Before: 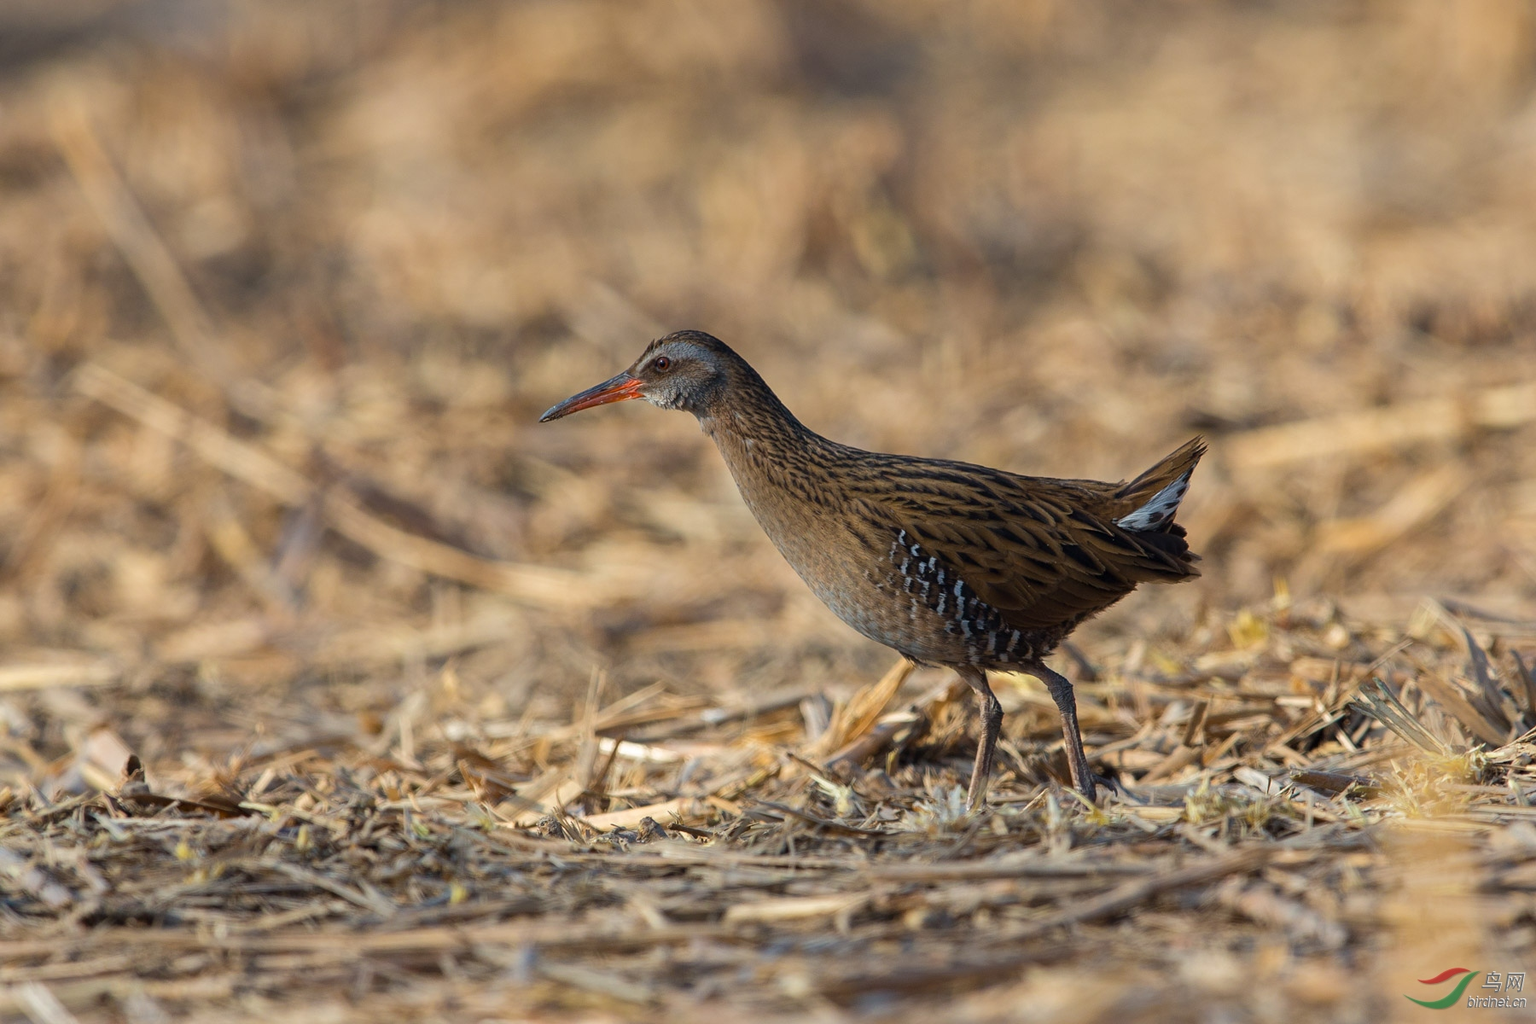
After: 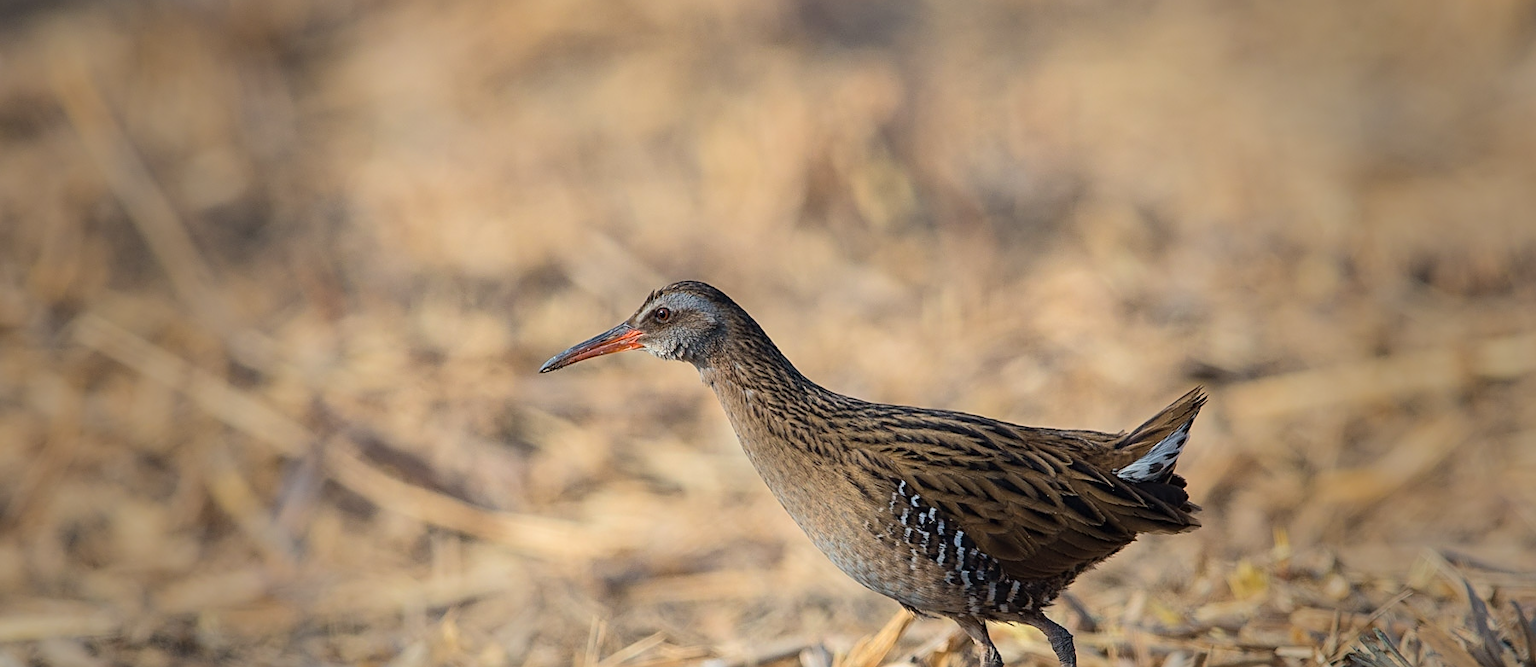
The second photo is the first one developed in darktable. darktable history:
sharpen: on, module defaults
vignetting: fall-off start 39.36%, fall-off radius 39.92%, saturation 0.047
tone curve: curves: ch0 [(0, 0) (0.526, 0.642) (1, 1)], color space Lab, independent channels, preserve colors none
crop and rotate: top 4.844%, bottom 29.986%
